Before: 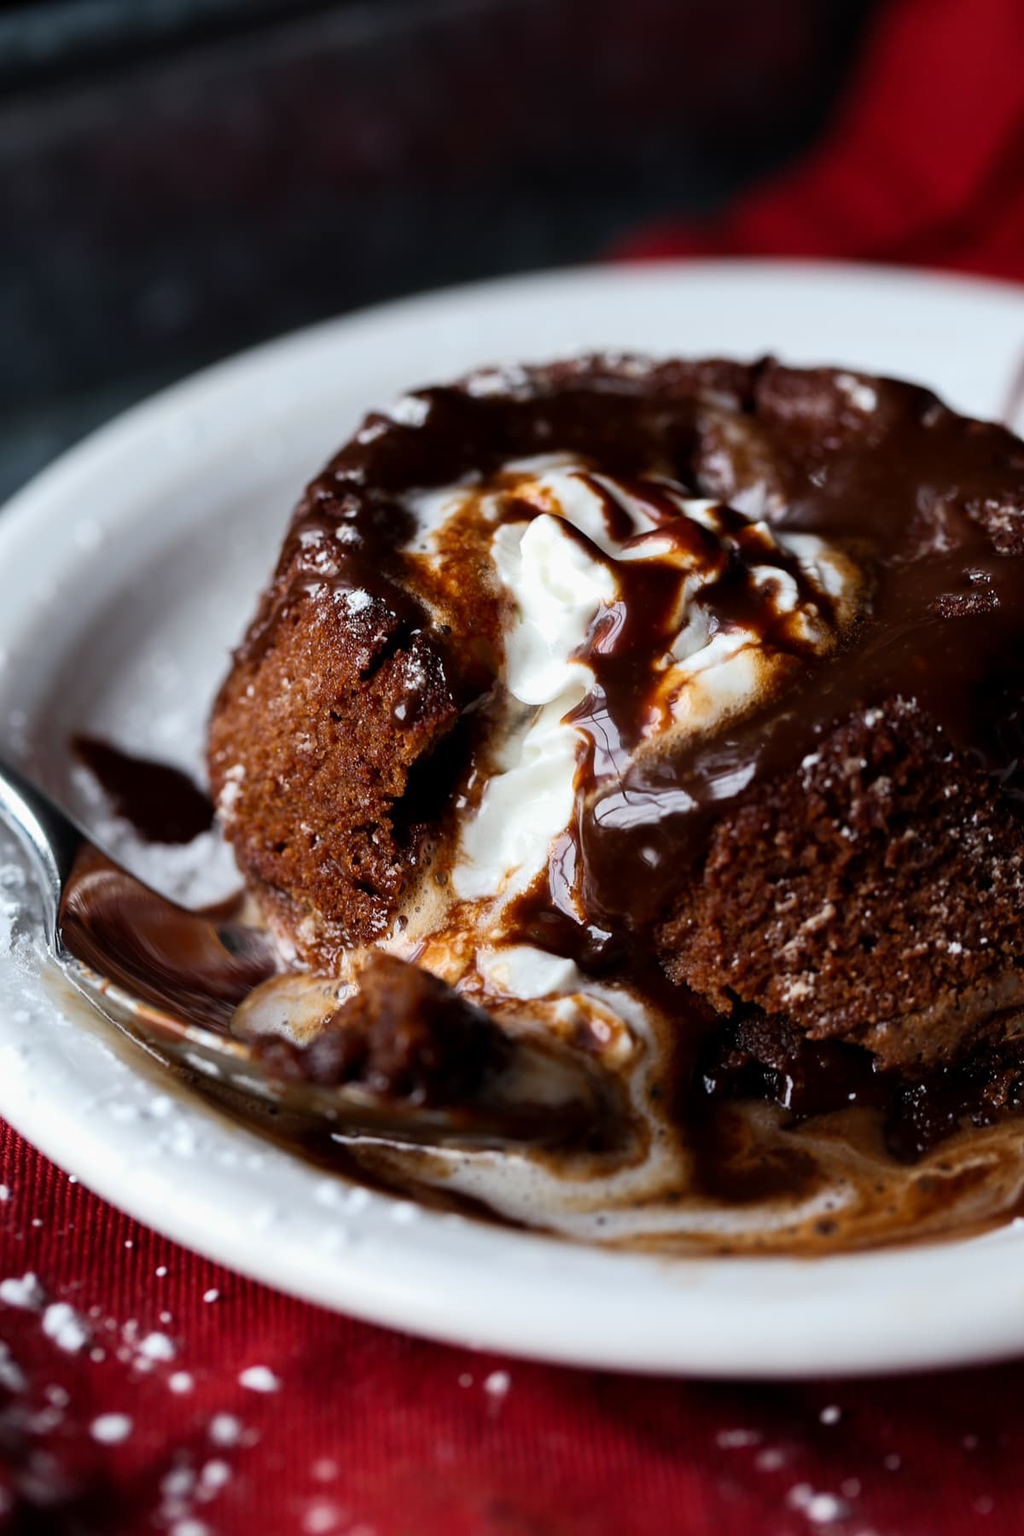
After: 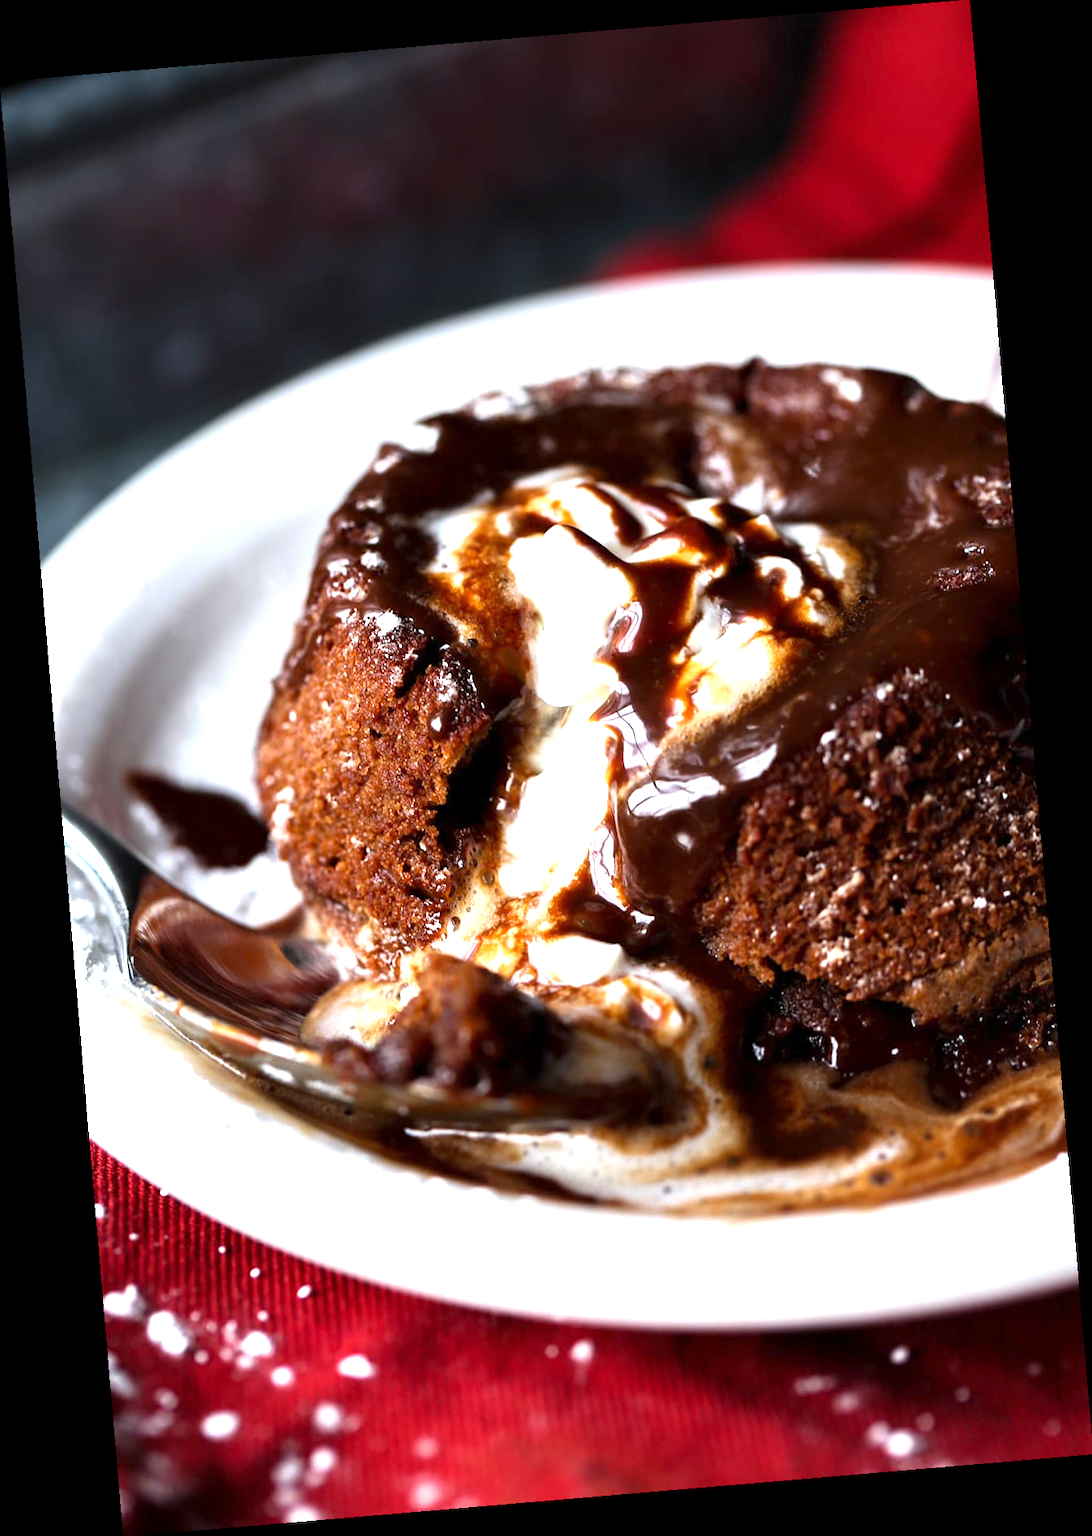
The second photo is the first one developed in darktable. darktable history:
exposure: exposure 1.25 EV, compensate exposure bias true, compensate highlight preservation false
rotate and perspective: rotation -4.86°, automatic cropping off
